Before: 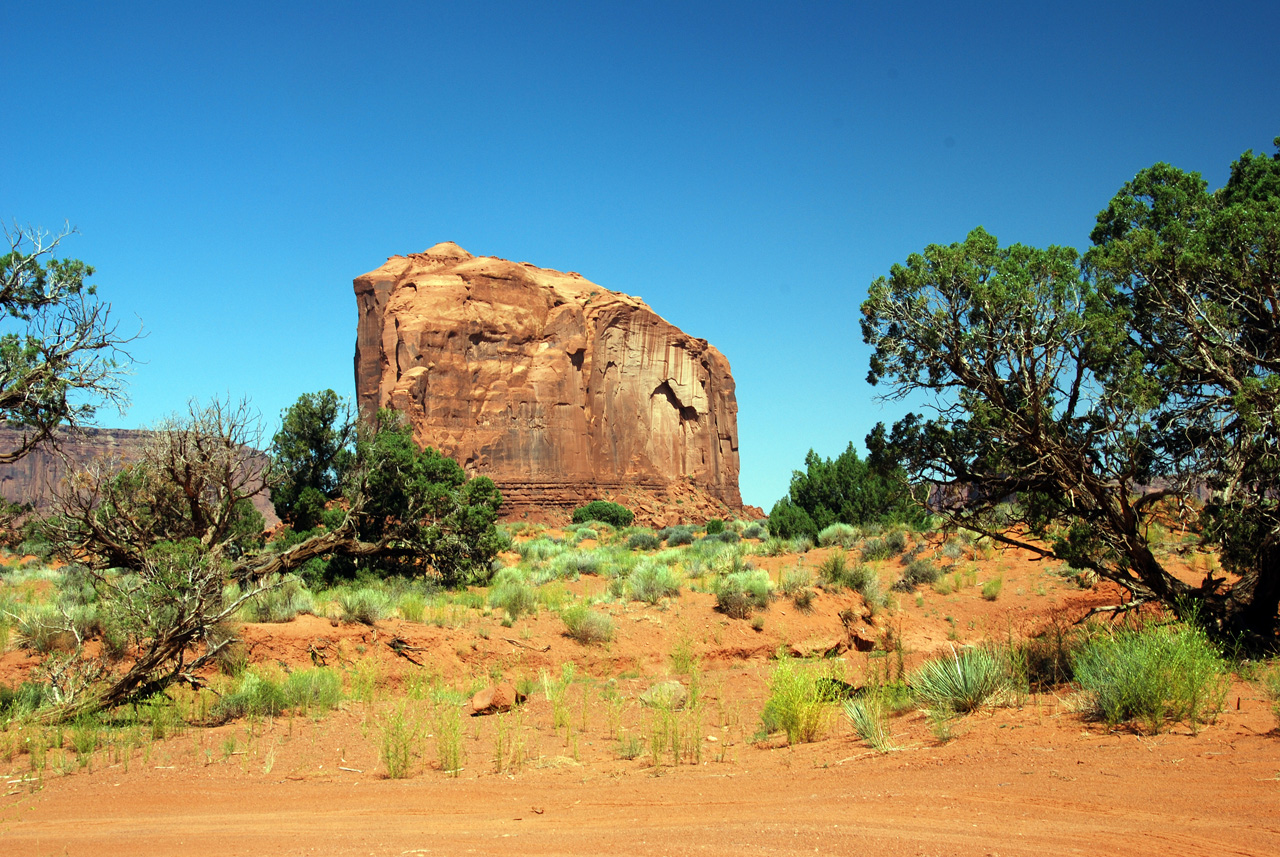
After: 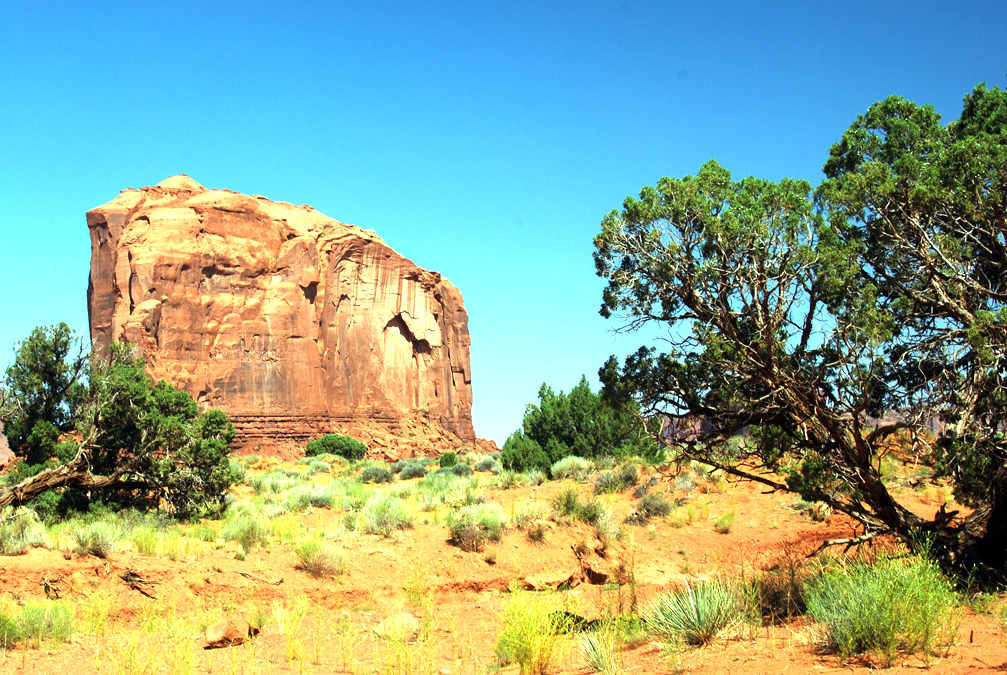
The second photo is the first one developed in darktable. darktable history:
crop and rotate: left 20.93%, top 7.853%, right 0.387%, bottom 13.377%
exposure: exposure 0.201 EV, compensate exposure bias true, compensate highlight preservation false
